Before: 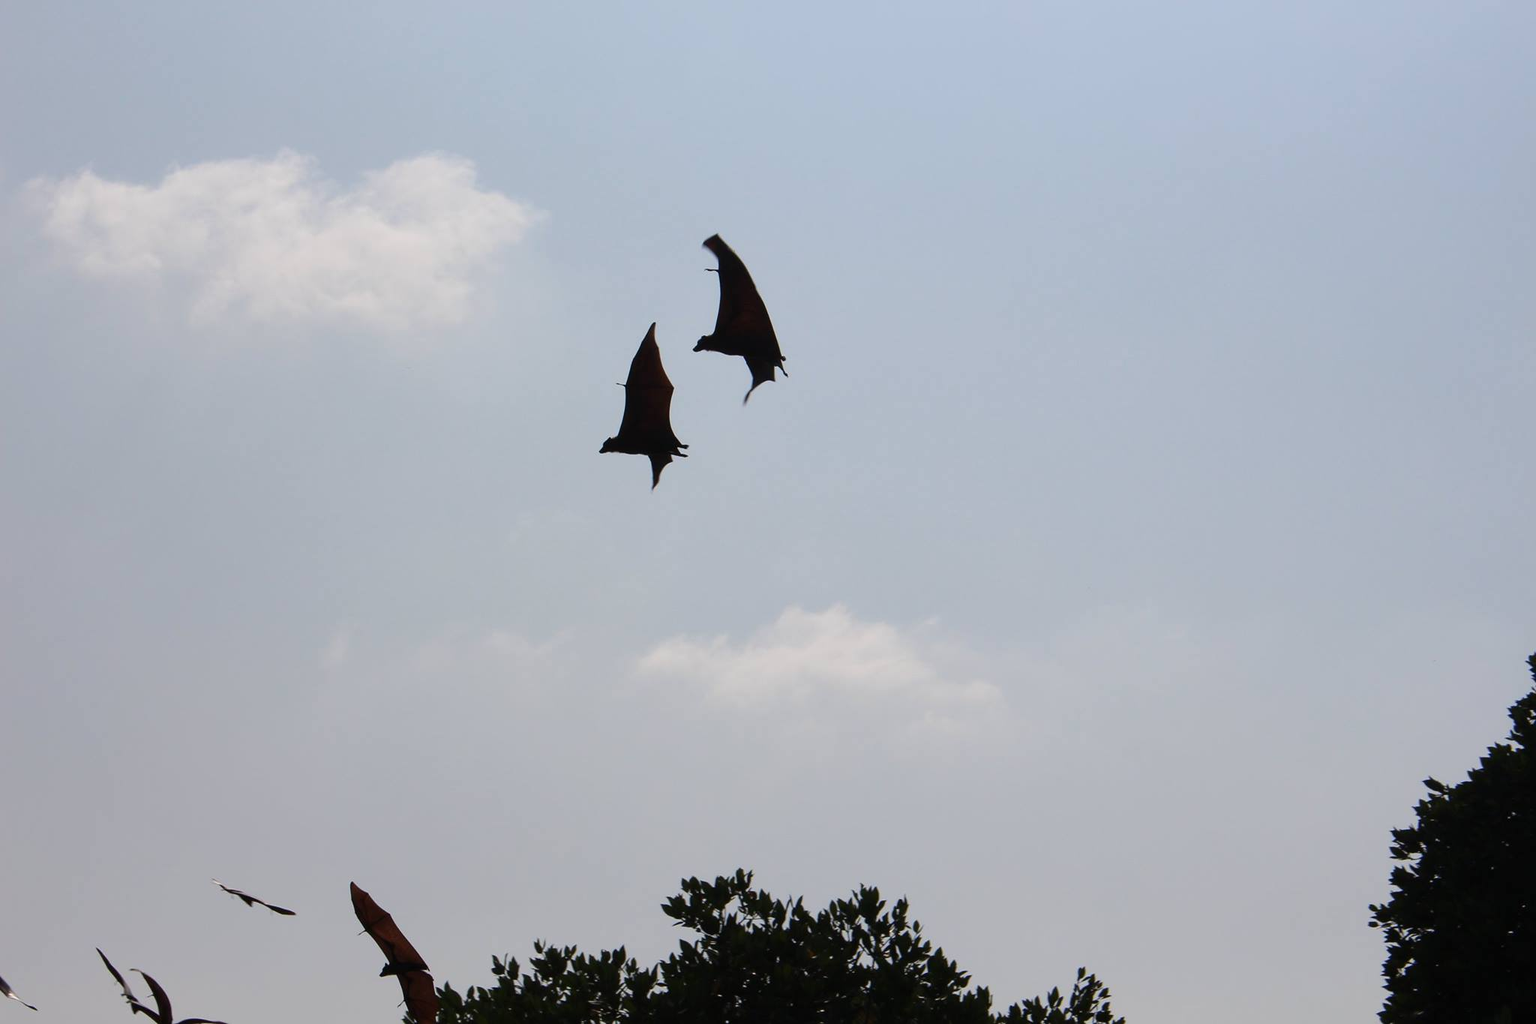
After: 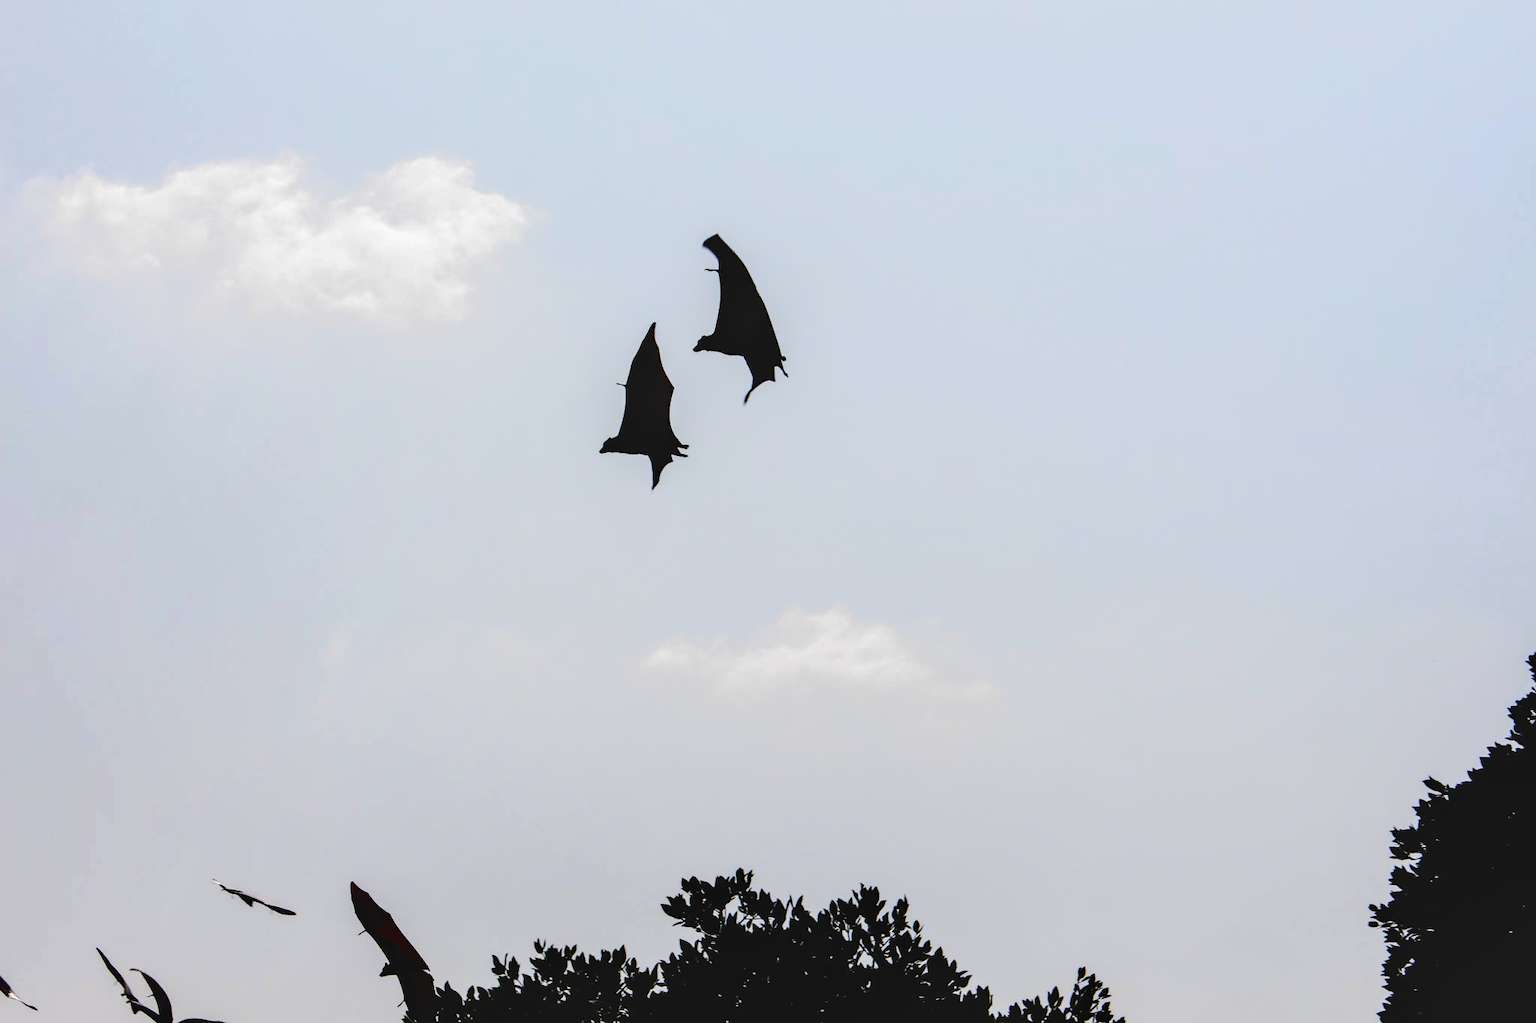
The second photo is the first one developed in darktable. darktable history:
filmic rgb: black relative exposure -8.2 EV, white relative exposure 2.2 EV, target white luminance 99.908%, hardness 7.14, latitude 74.73%, contrast 1.321, highlights saturation mix -2.63%, shadows ↔ highlights balance 30.4%, preserve chrominance no, color science v5 (2021), iterations of high-quality reconstruction 0
tone curve: curves: ch0 [(0, 0) (0.003, 0.005) (0.011, 0.007) (0.025, 0.009) (0.044, 0.013) (0.069, 0.017) (0.1, 0.02) (0.136, 0.029) (0.177, 0.052) (0.224, 0.086) (0.277, 0.129) (0.335, 0.188) (0.399, 0.256) (0.468, 0.361) (0.543, 0.526) (0.623, 0.696) (0.709, 0.784) (0.801, 0.85) (0.898, 0.882) (1, 1)], color space Lab, independent channels, preserve colors none
local contrast: on, module defaults
